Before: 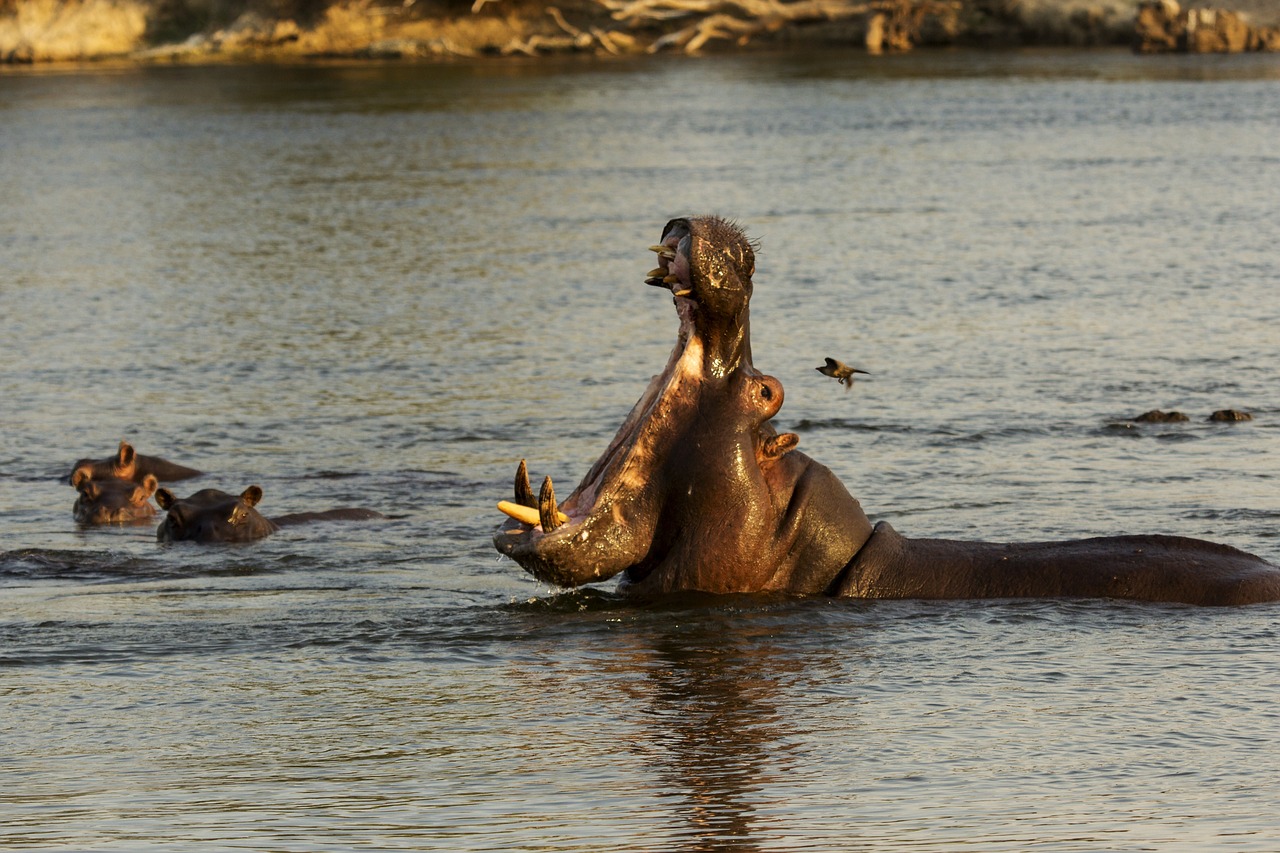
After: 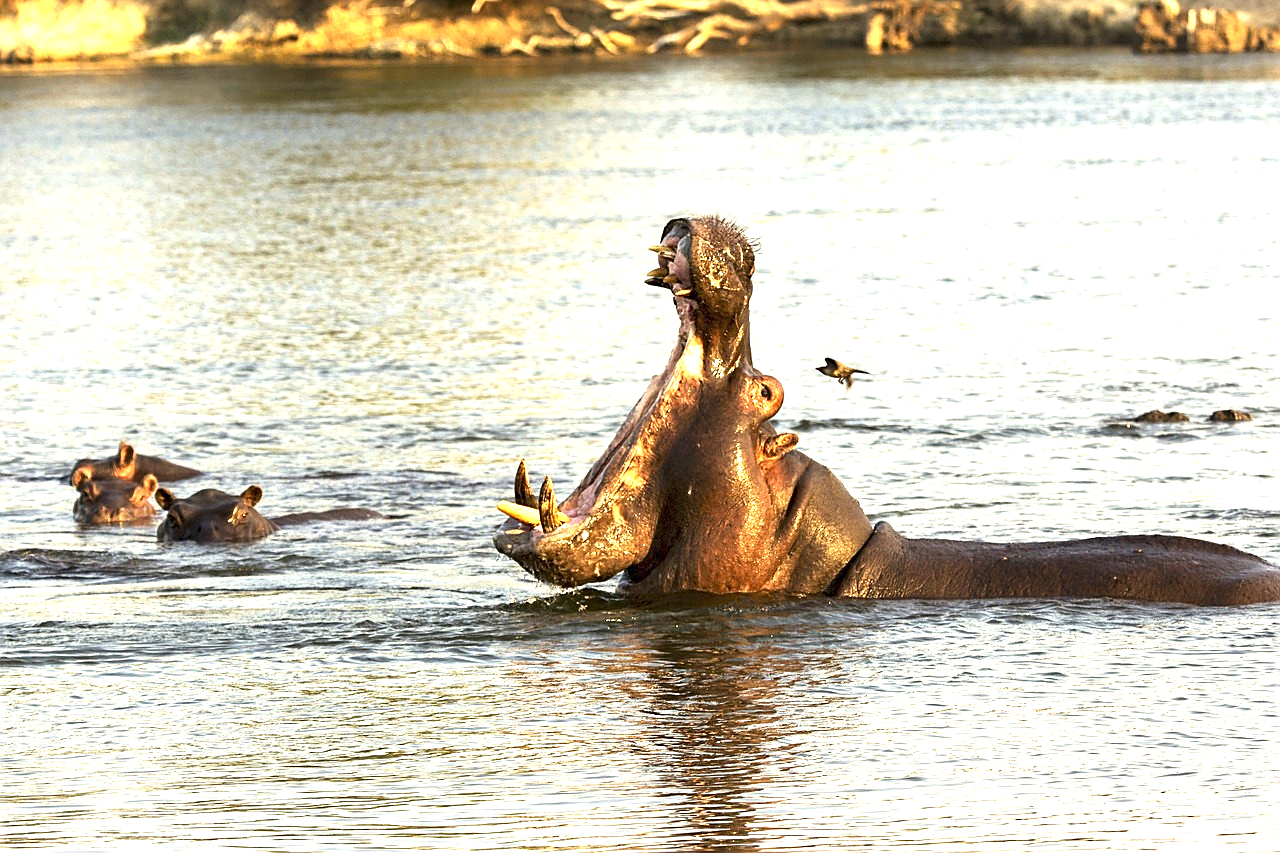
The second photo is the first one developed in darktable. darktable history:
exposure: black level correction 0, exposure 1.739 EV, compensate exposure bias true, compensate highlight preservation false
sharpen: on, module defaults
